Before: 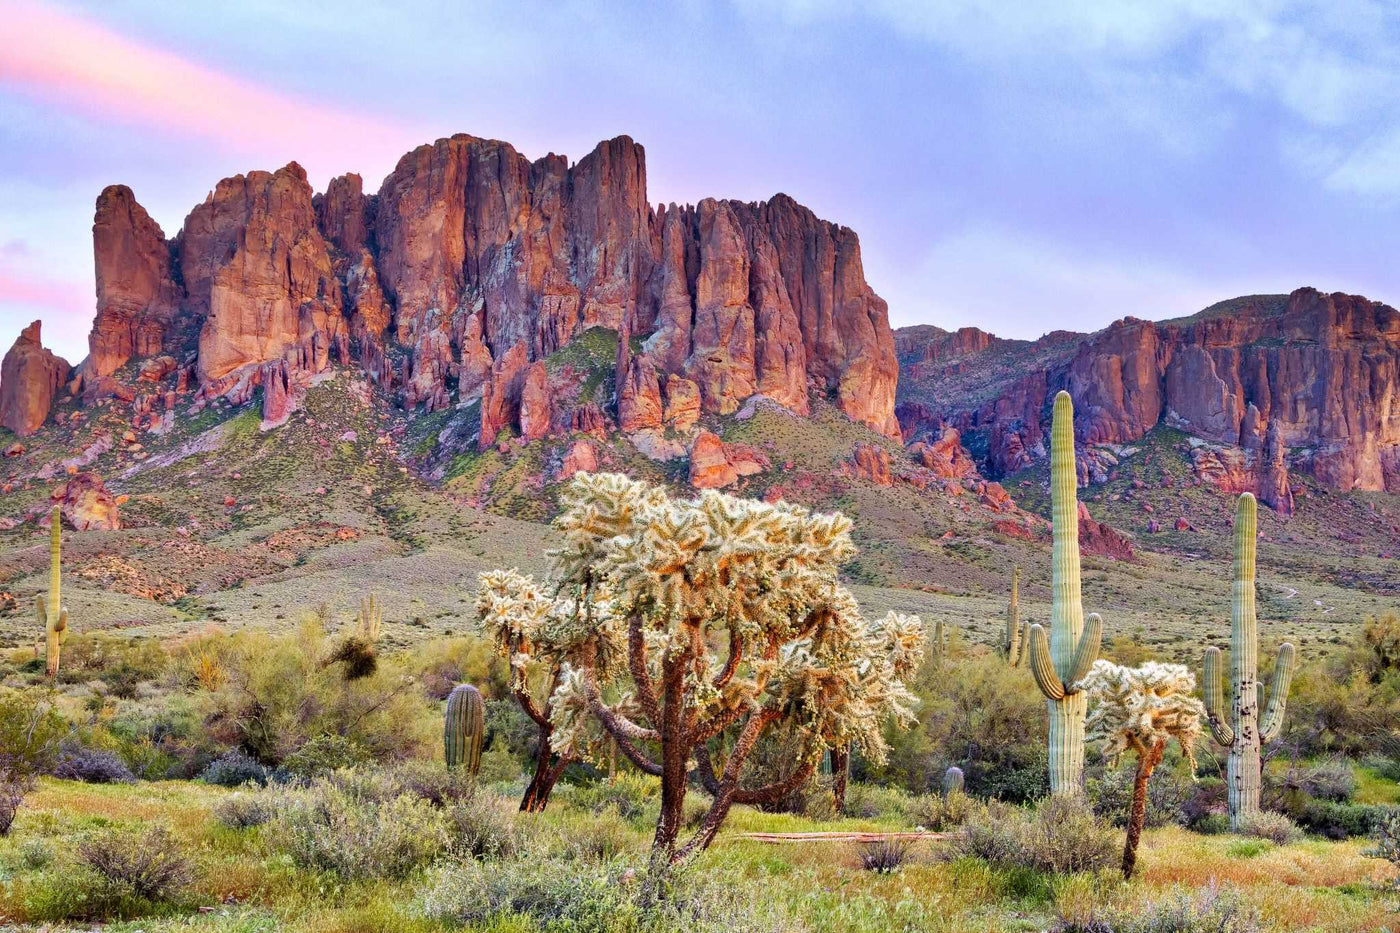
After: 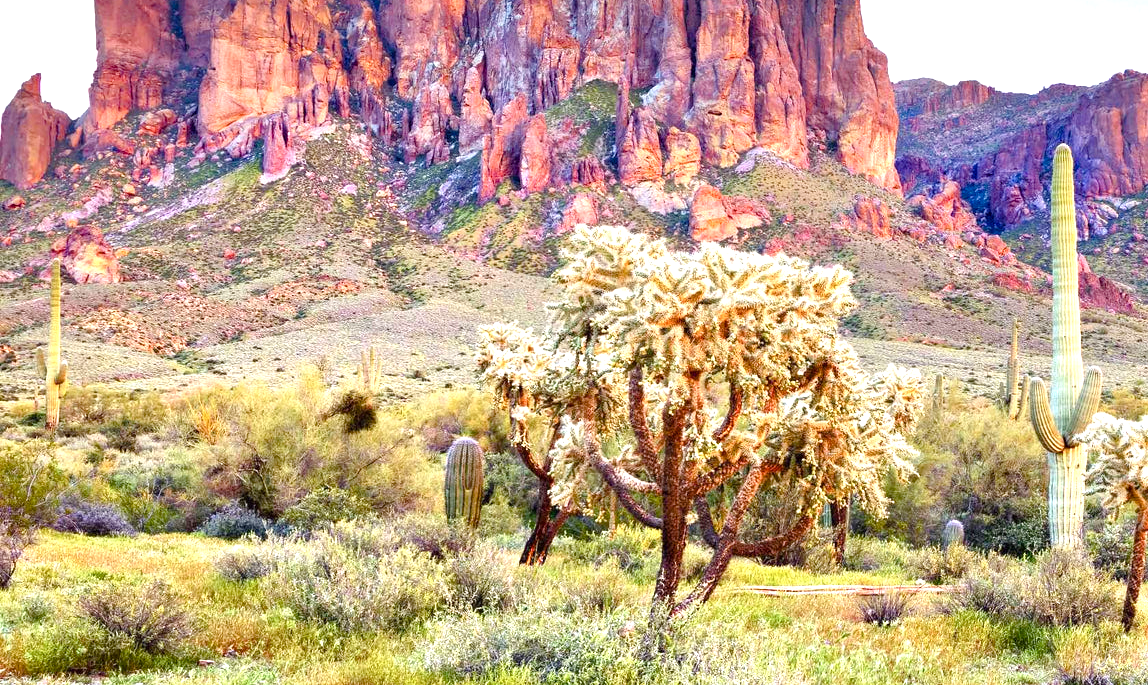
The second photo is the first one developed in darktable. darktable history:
crop: top 26.531%, right 17.959%
exposure: black level correction 0, exposure 1 EV, compensate exposure bias true, compensate highlight preservation false
contrast brightness saturation: saturation -0.05
color balance rgb: perceptual saturation grading › global saturation 20%, perceptual saturation grading › highlights -25%, perceptual saturation grading › shadows 25%
